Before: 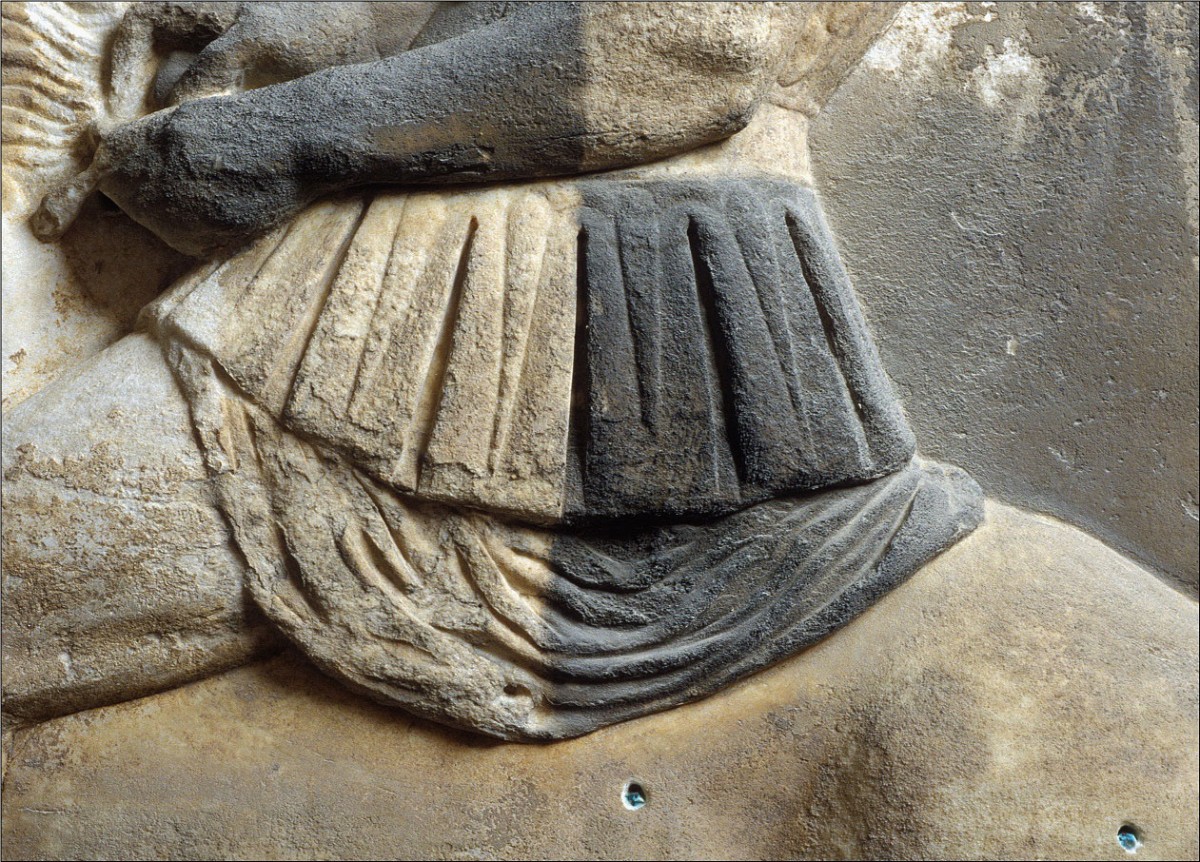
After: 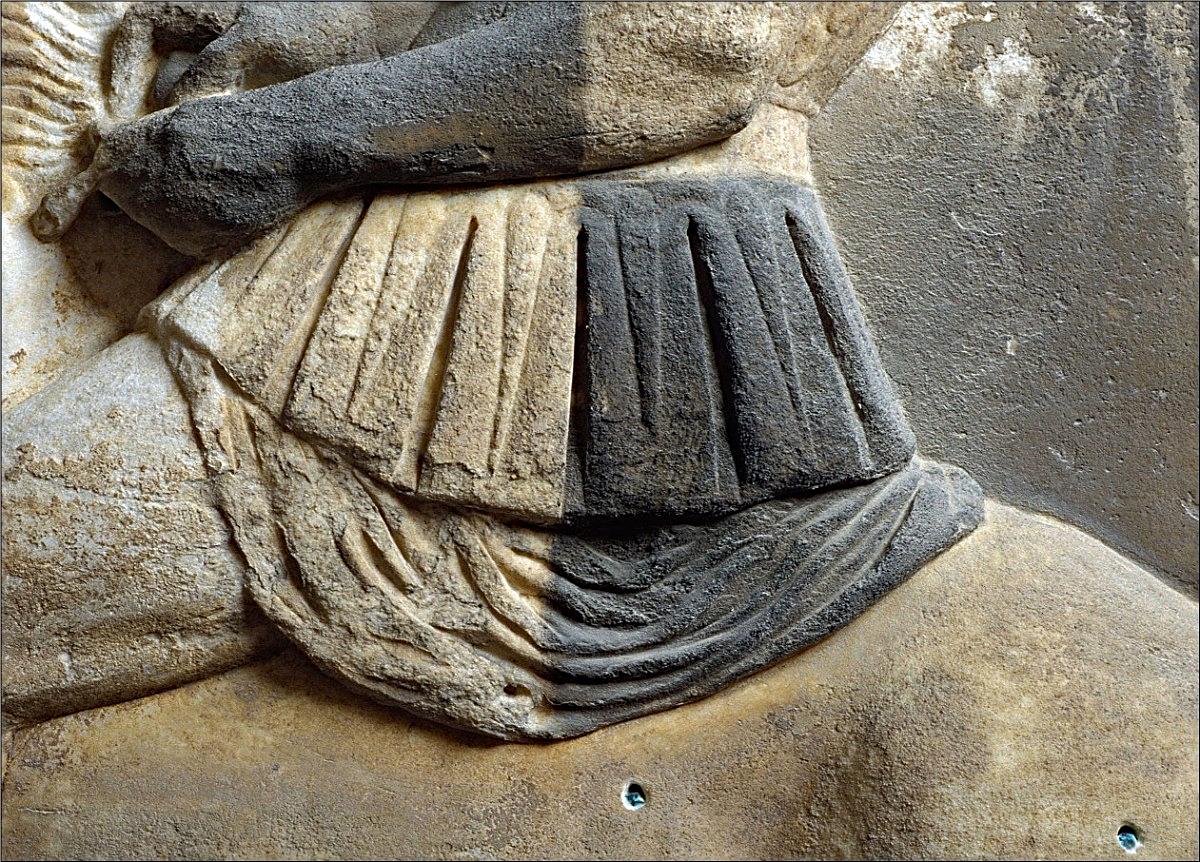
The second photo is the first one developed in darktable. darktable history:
sharpen: on, module defaults
haze removal: strength 0.301, distance 0.247, compatibility mode true, adaptive false
